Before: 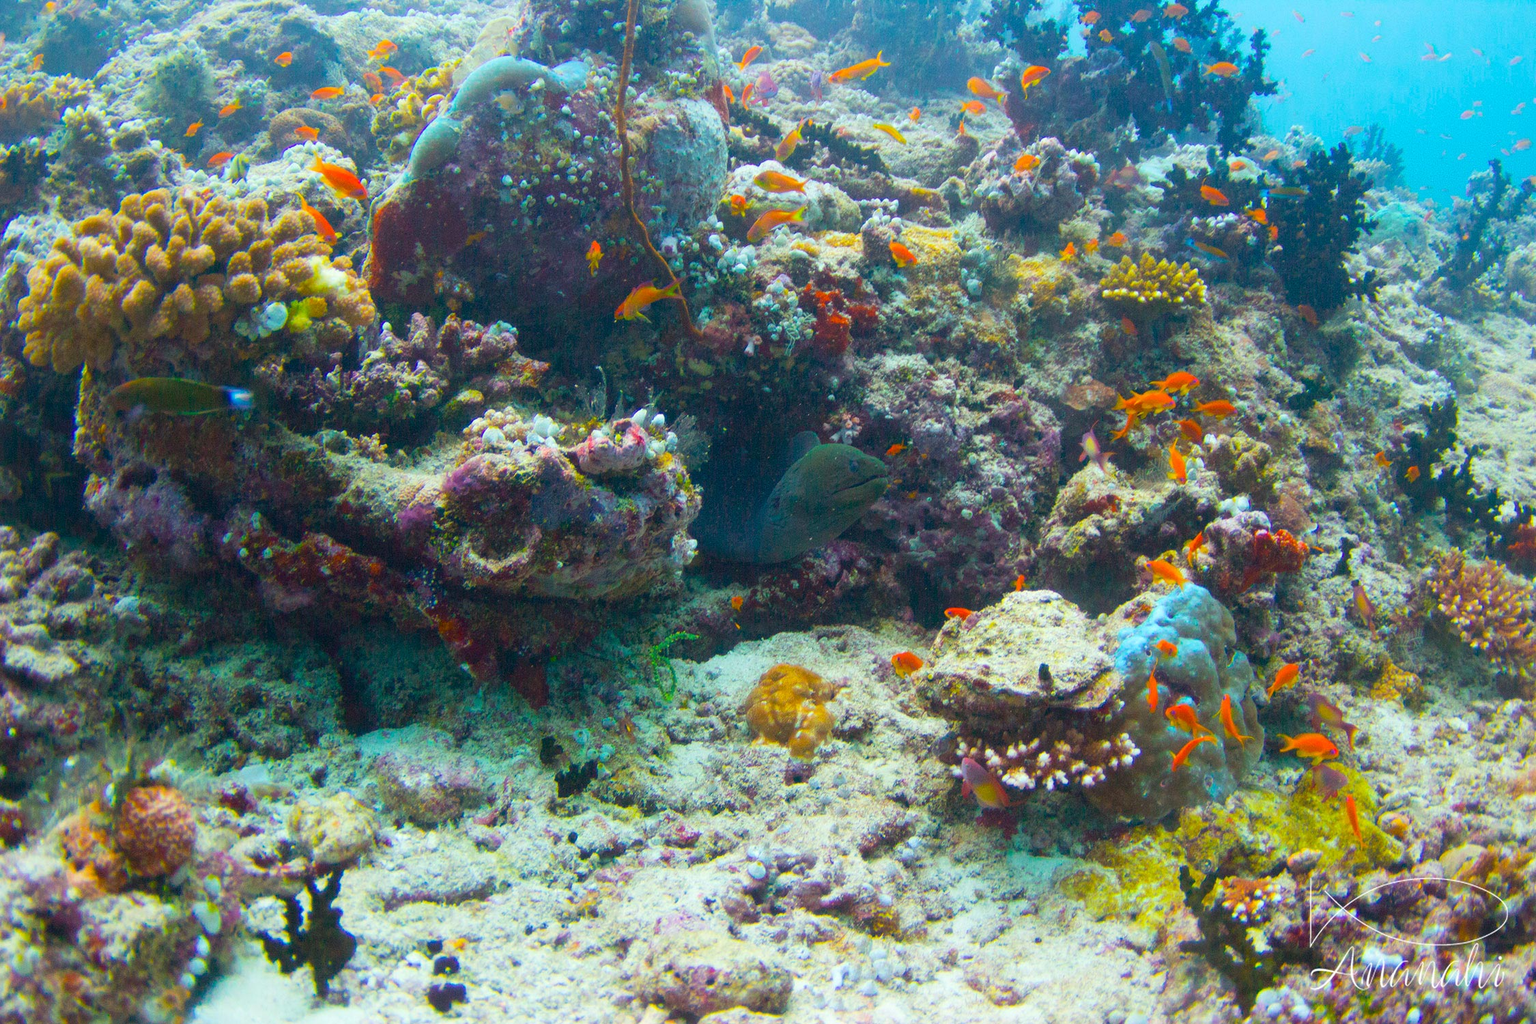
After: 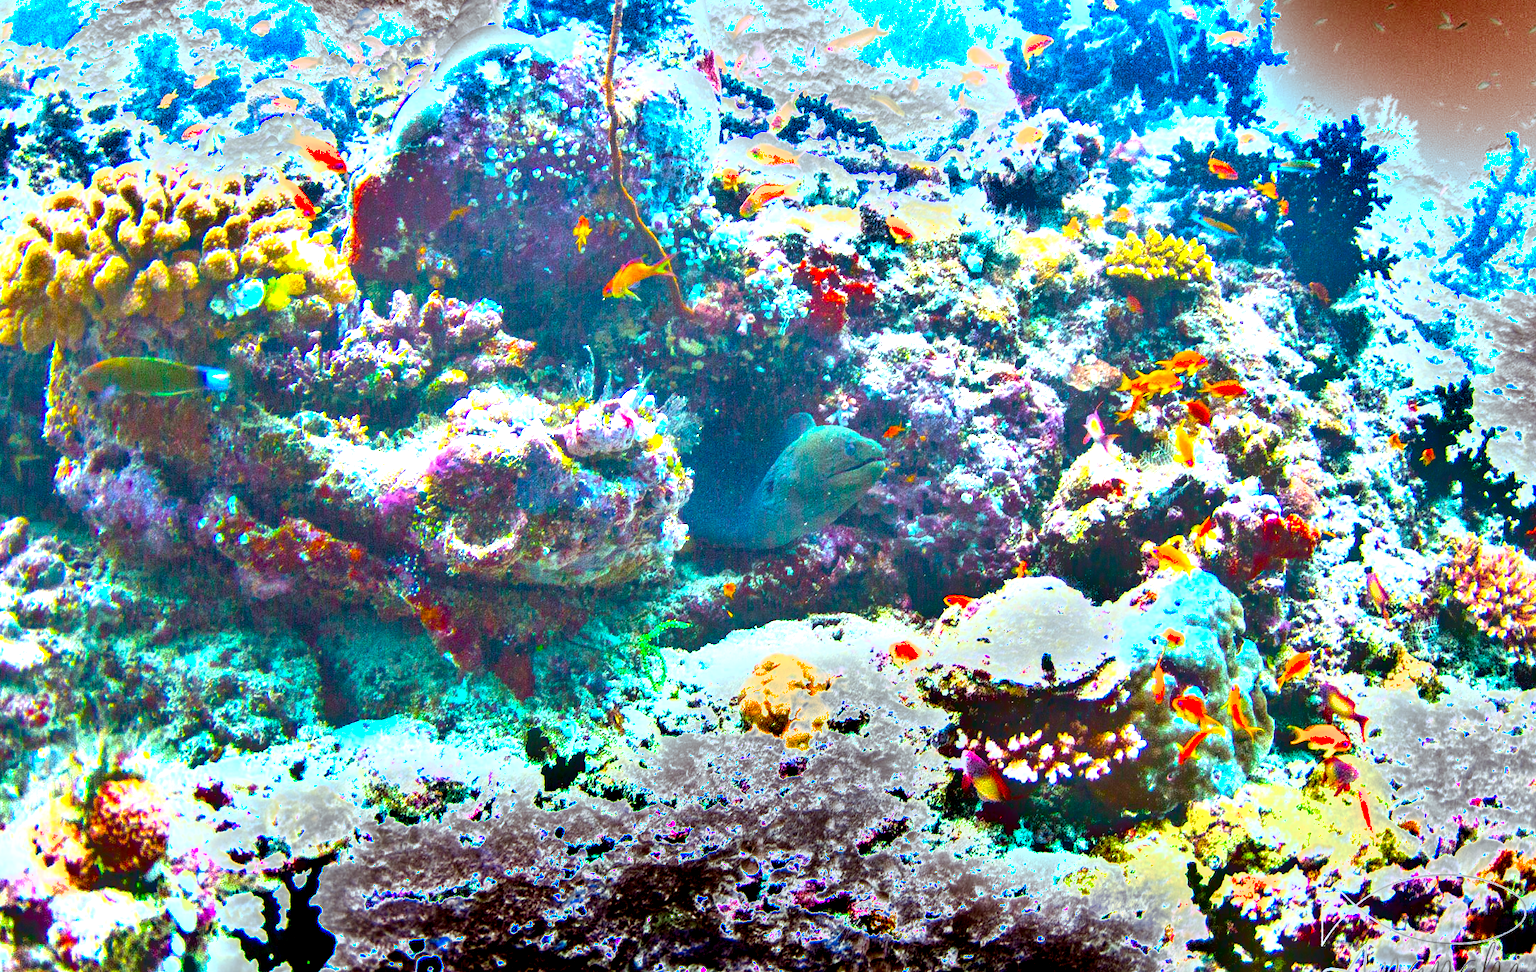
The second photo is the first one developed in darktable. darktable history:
contrast brightness saturation: brightness 0.093, saturation 0.192
shadows and highlights: low approximation 0.01, soften with gaussian
color balance rgb: highlights gain › luminance 16.319%, highlights gain › chroma 2.842%, highlights gain › hue 259.64°, perceptual saturation grading › global saturation 20%, perceptual saturation grading › highlights -25.327%, perceptual saturation grading › shadows 50.095%, perceptual brilliance grading › highlights 47.516%, perceptual brilliance grading › mid-tones 22.226%, perceptual brilliance grading › shadows -6.056%
local contrast: detail 110%
color correction: highlights a* -3.65, highlights b* -6.96, shadows a* 2.97, shadows b* 5.38
exposure: black level correction 0, exposure 0.703 EV, compensate exposure bias true, compensate highlight preservation false
crop: left 2.078%, top 3.191%, right 0.961%, bottom 4.859%
color zones: curves: ch0 [(0.25, 0.5) (0.463, 0.627) (0.484, 0.637) (0.75, 0.5)]
